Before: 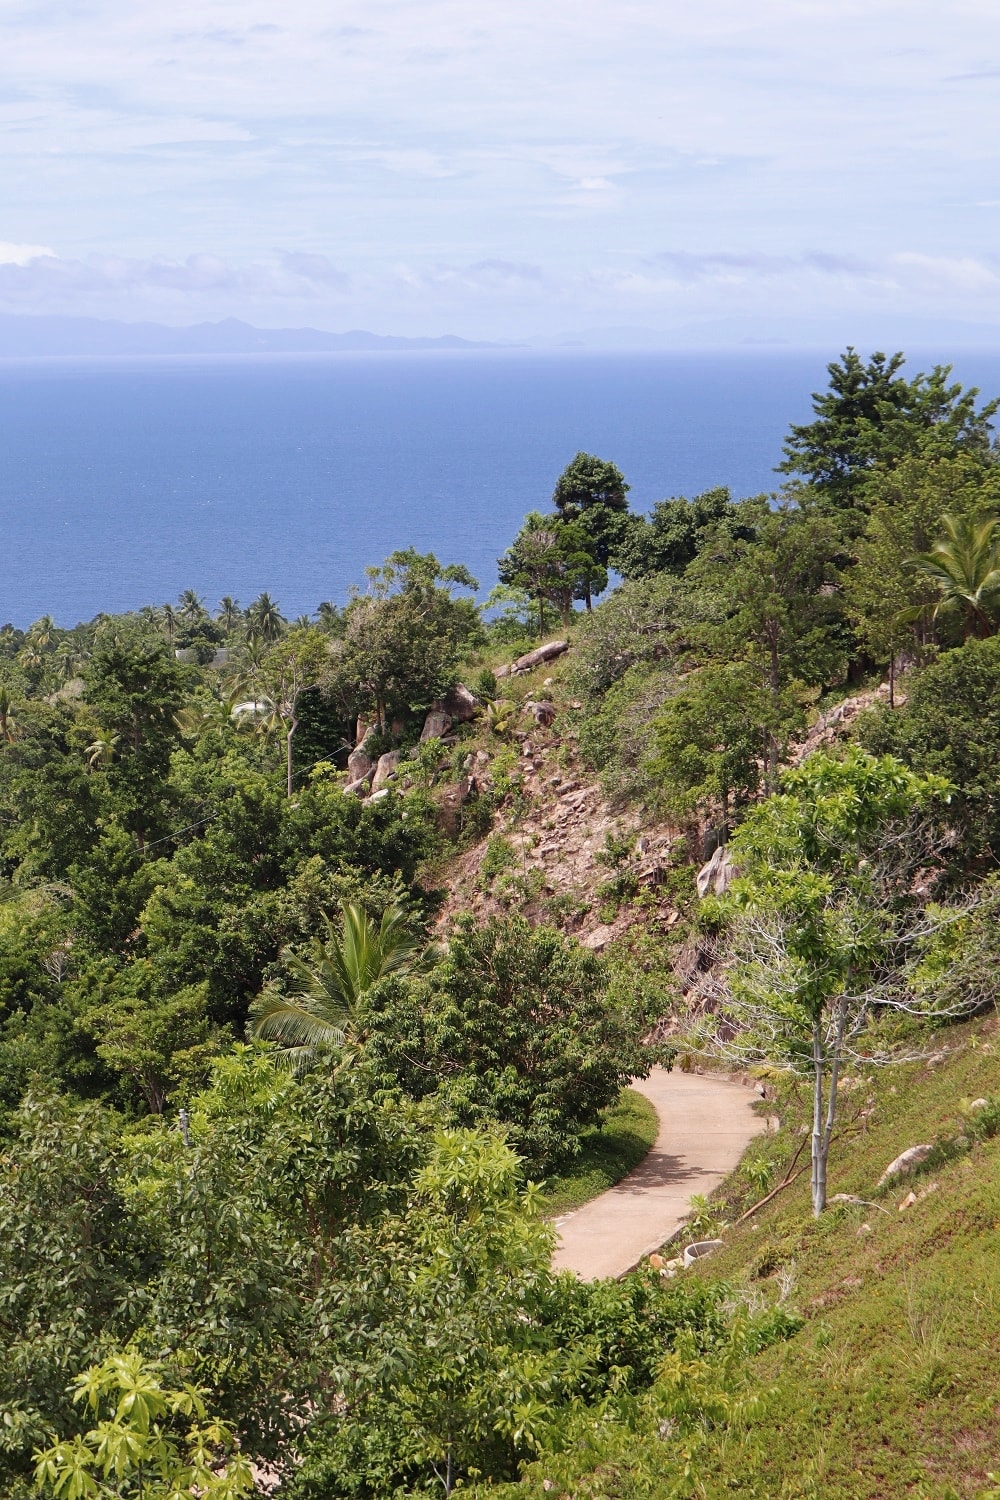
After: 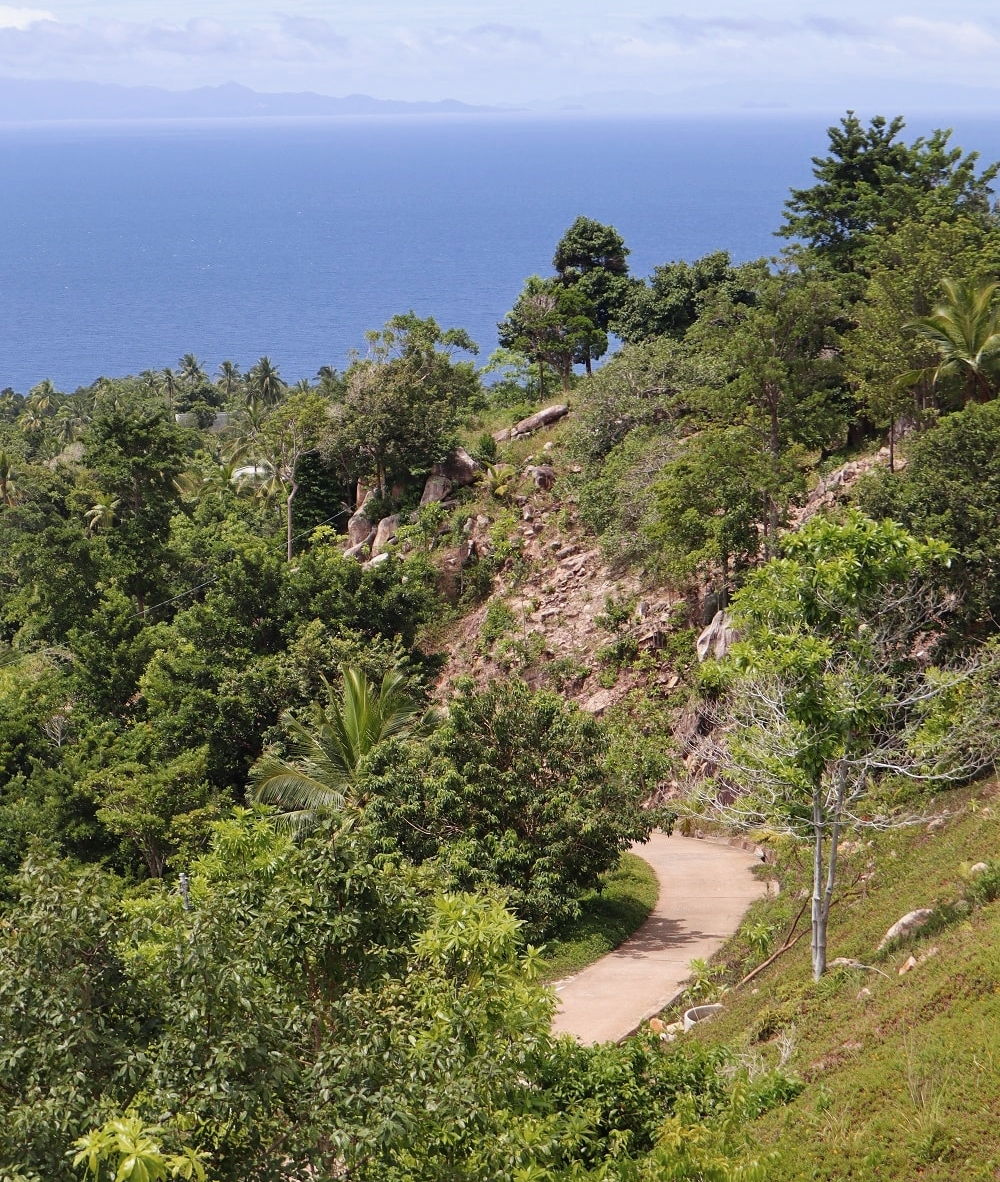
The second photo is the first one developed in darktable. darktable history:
crop and rotate: top 15.771%, bottom 5.376%
